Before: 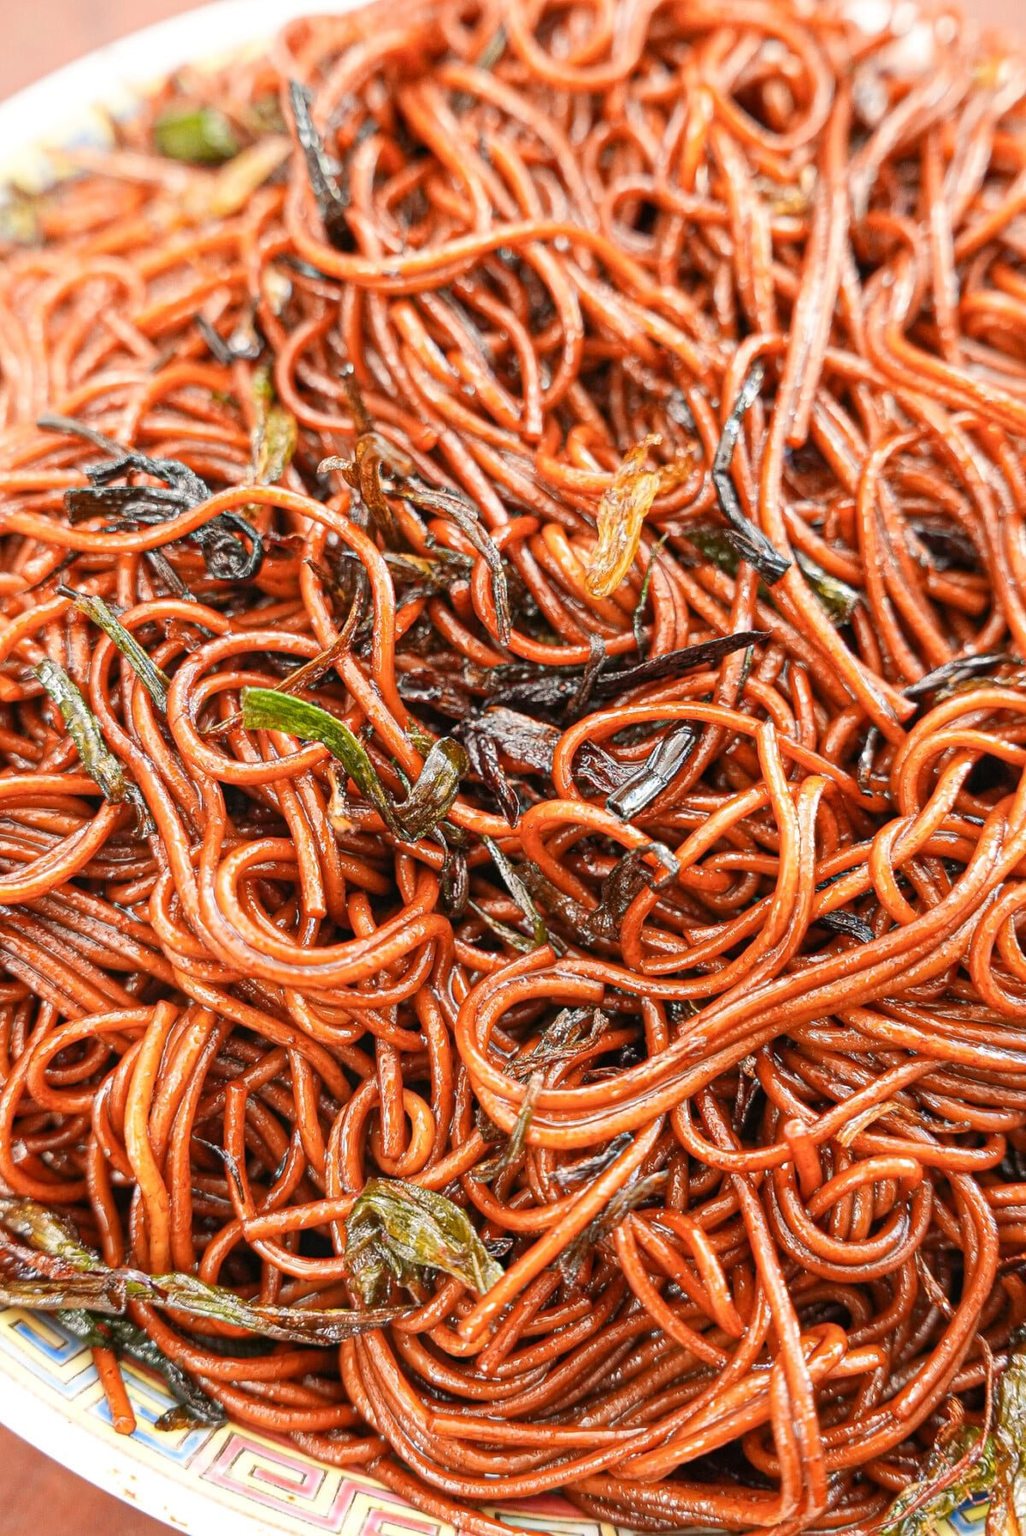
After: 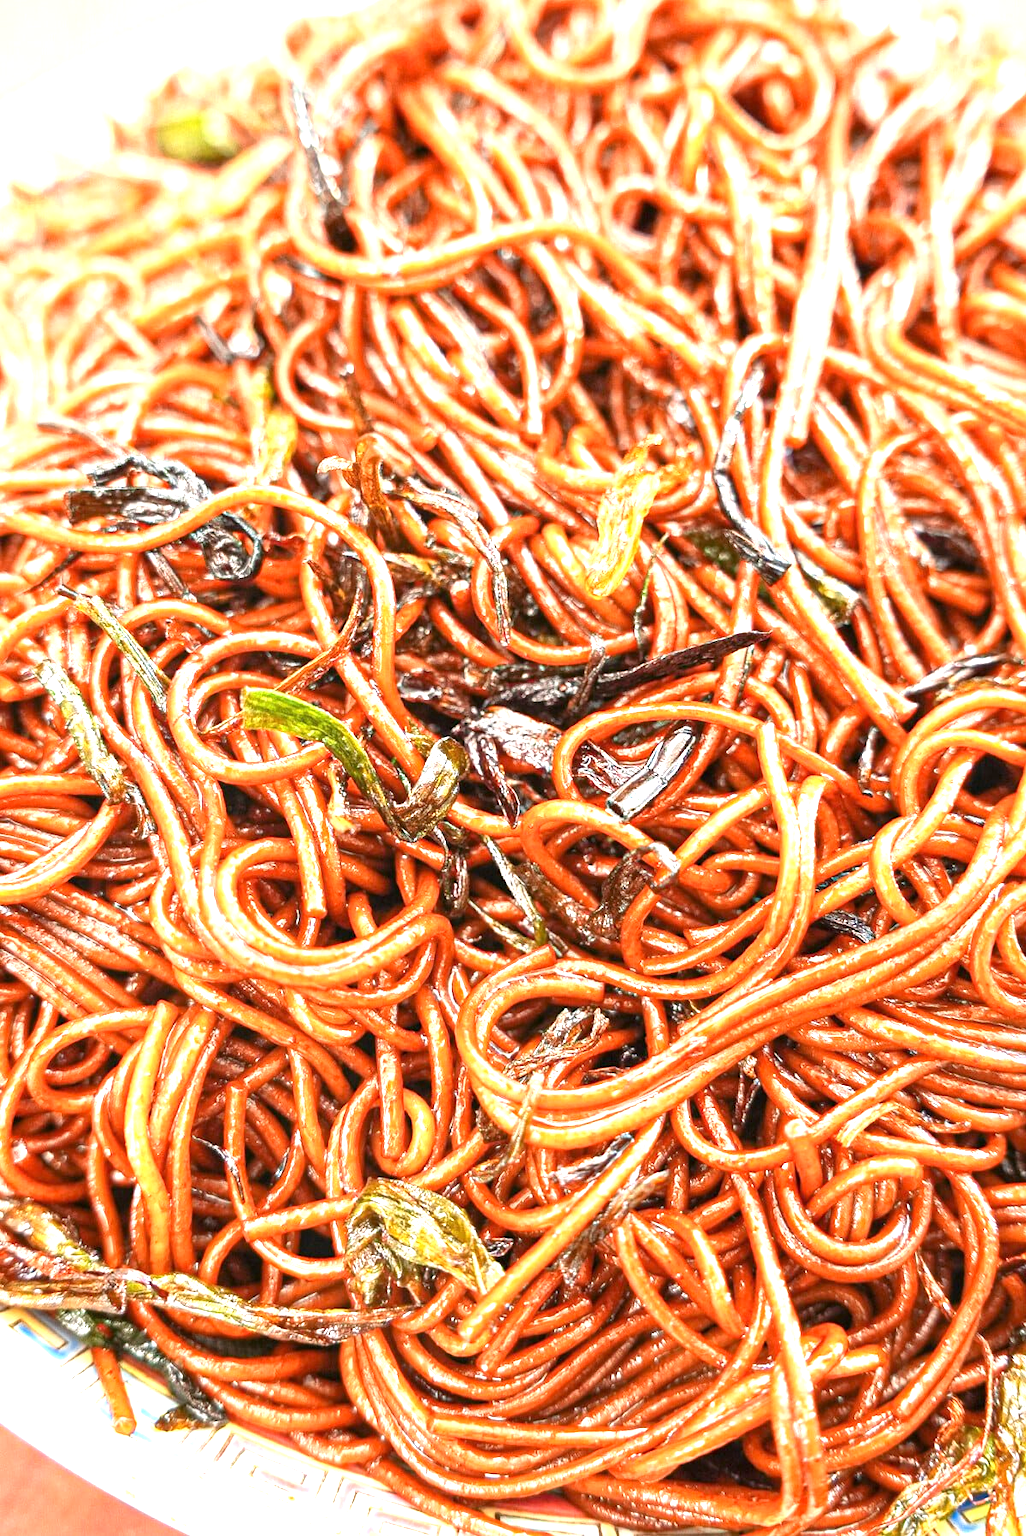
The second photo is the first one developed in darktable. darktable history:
exposure: exposure 1.223 EV, compensate highlight preservation false
